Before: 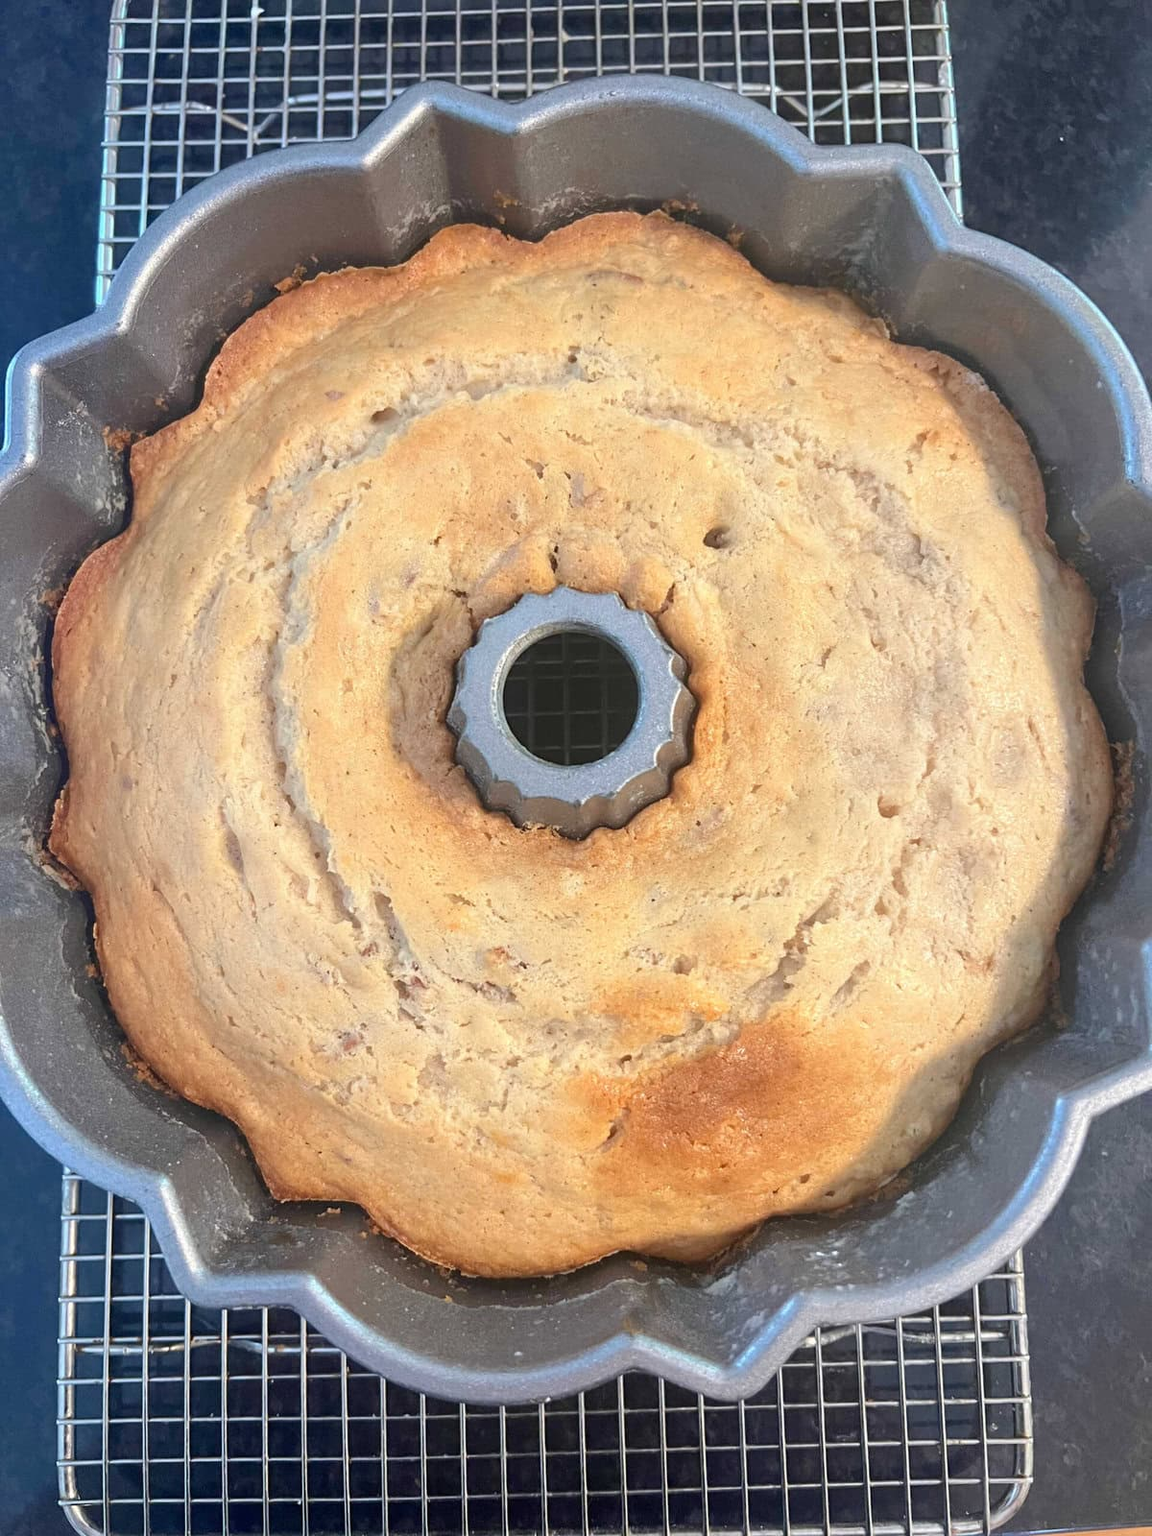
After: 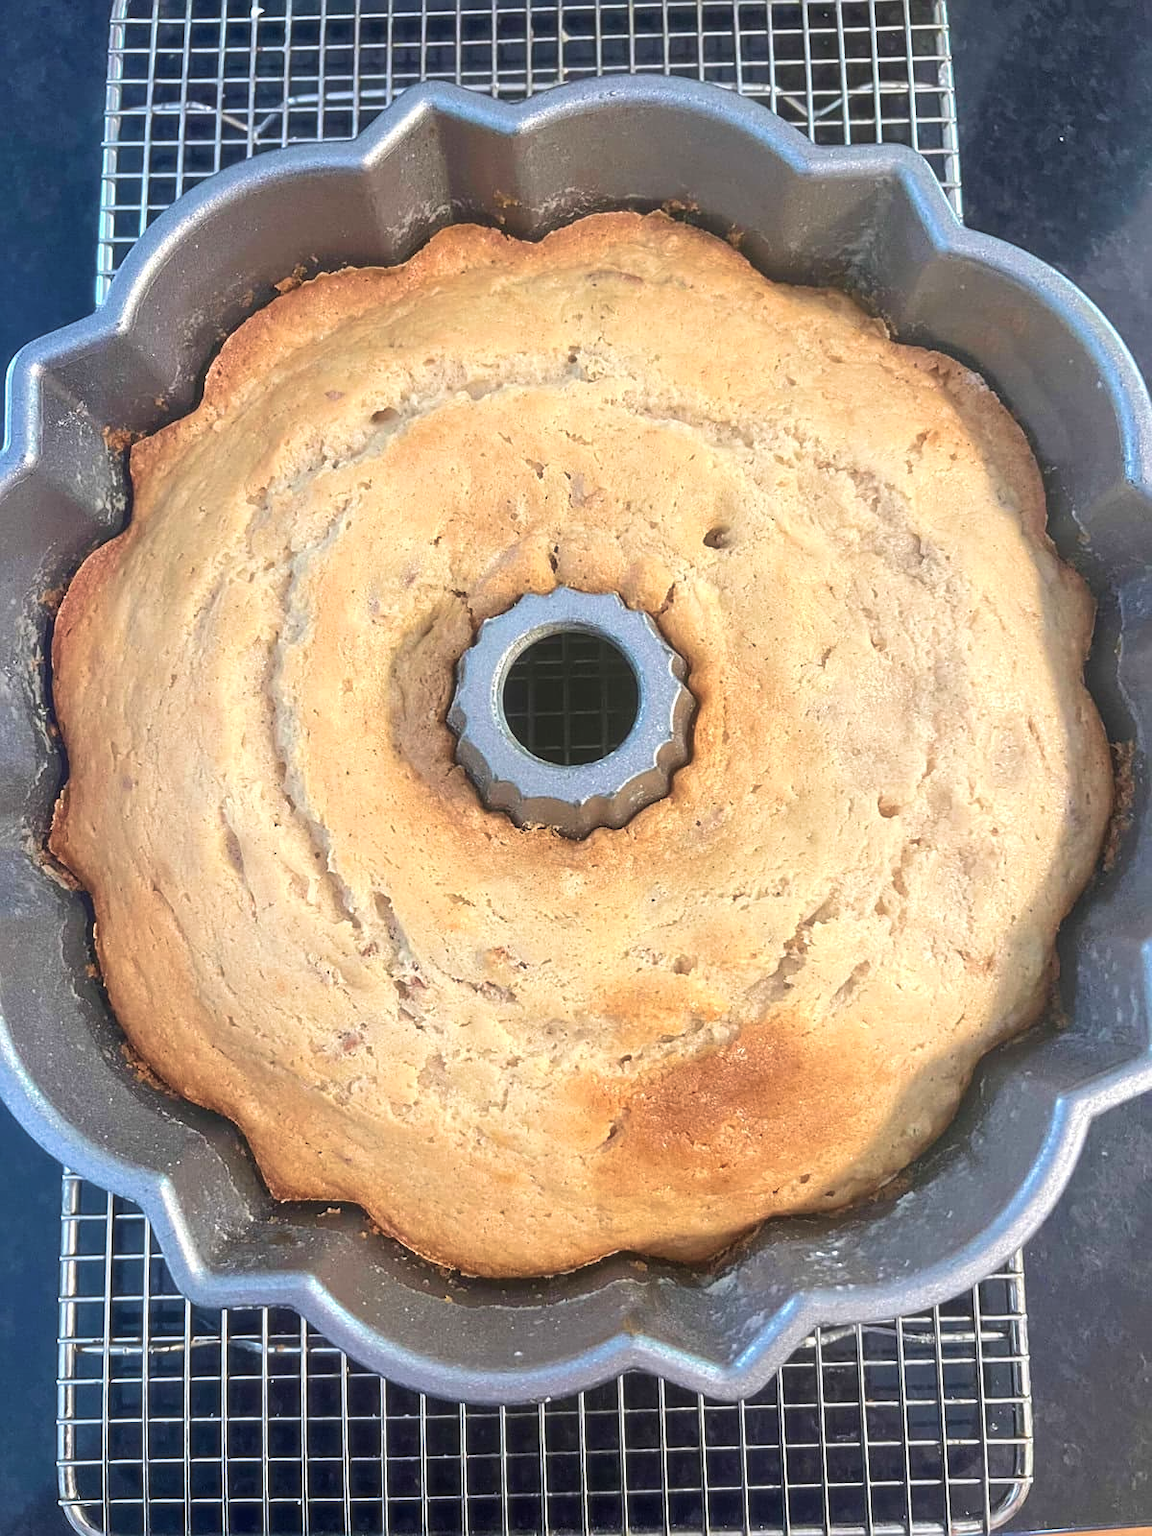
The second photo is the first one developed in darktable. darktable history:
soften: size 10%, saturation 50%, brightness 0.2 EV, mix 10%
levels: levels [0, 0.476, 0.951]
velvia: on, module defaults
sharpen: on, module defaults
